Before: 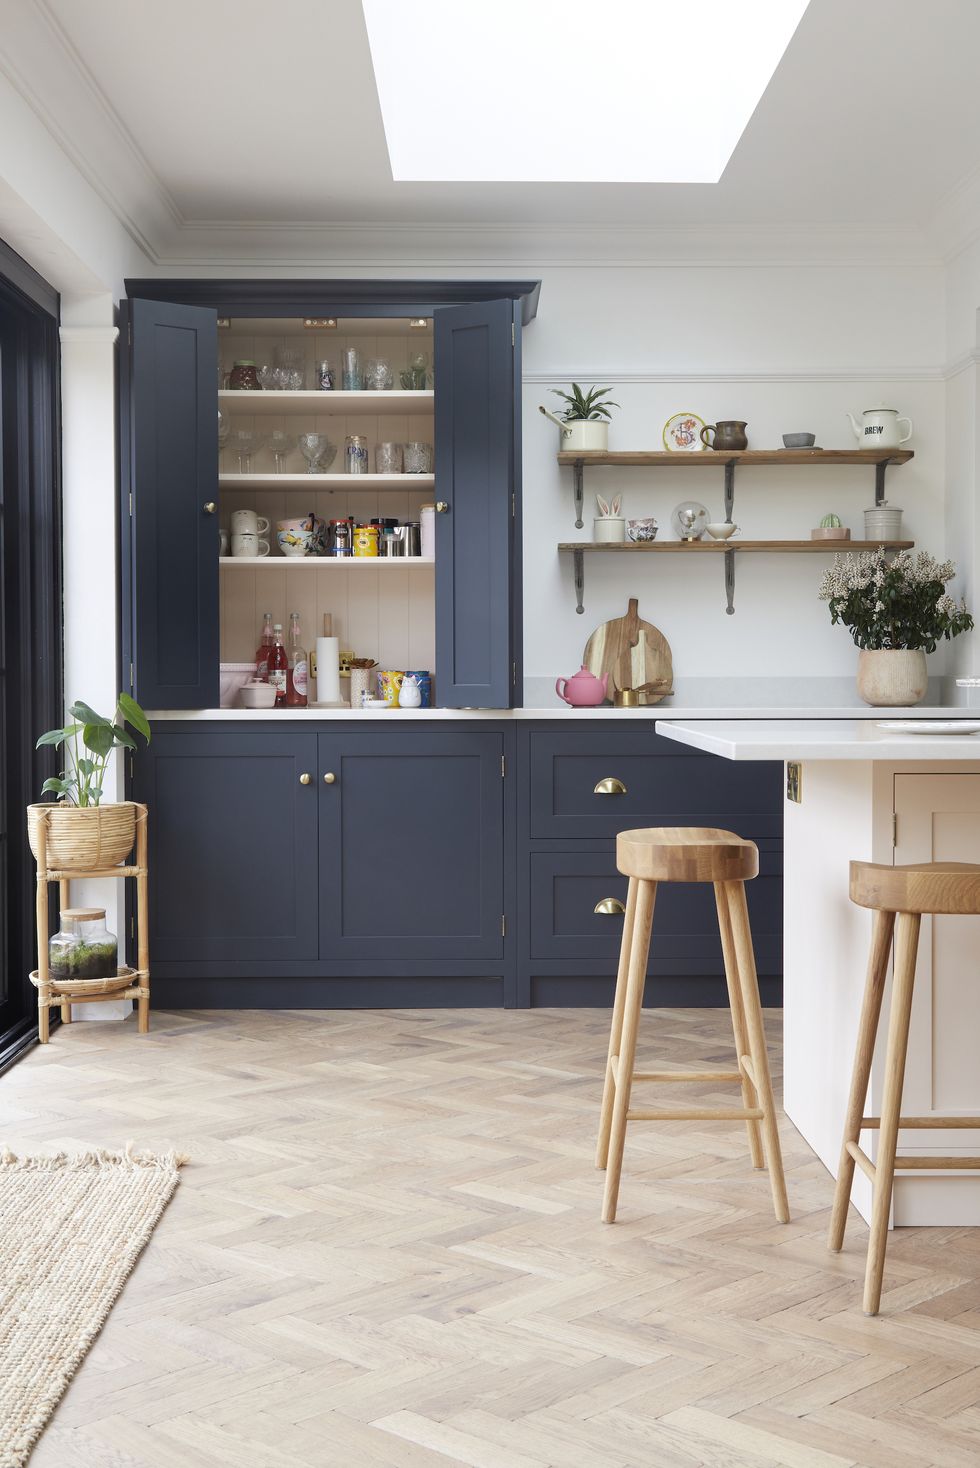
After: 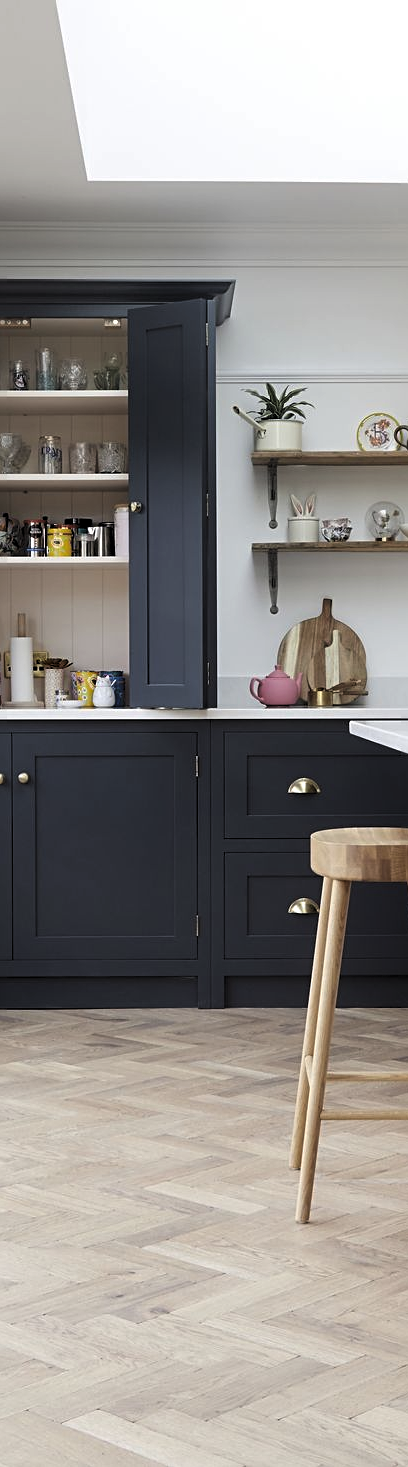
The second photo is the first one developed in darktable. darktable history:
crop: left 31.229%, right 27.105%
levels: levels [0.116, 0.574, 1]
sharpen: radius 2.529, amount 0.323
